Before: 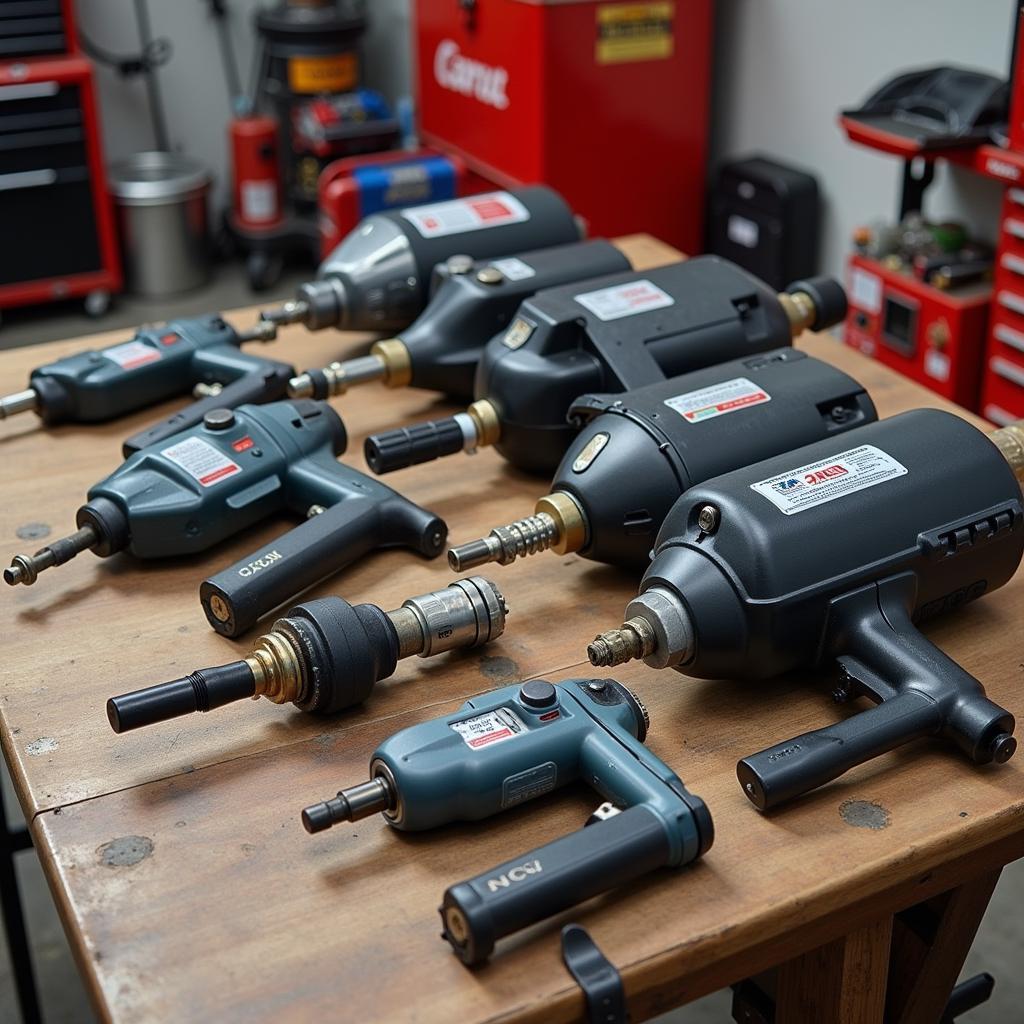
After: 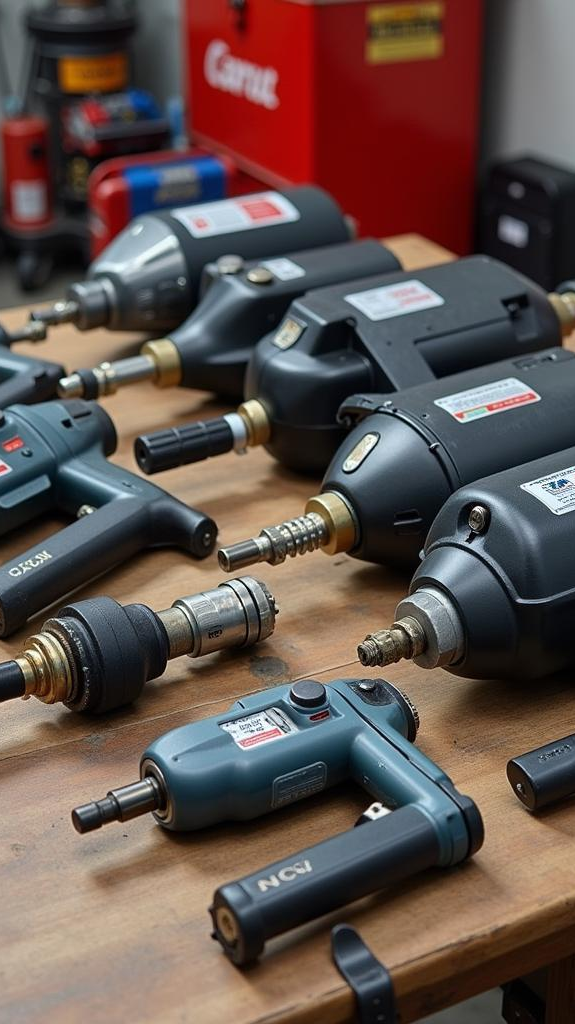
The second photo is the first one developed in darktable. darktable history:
crop and rotate: left 22.516%, right 21.252%
